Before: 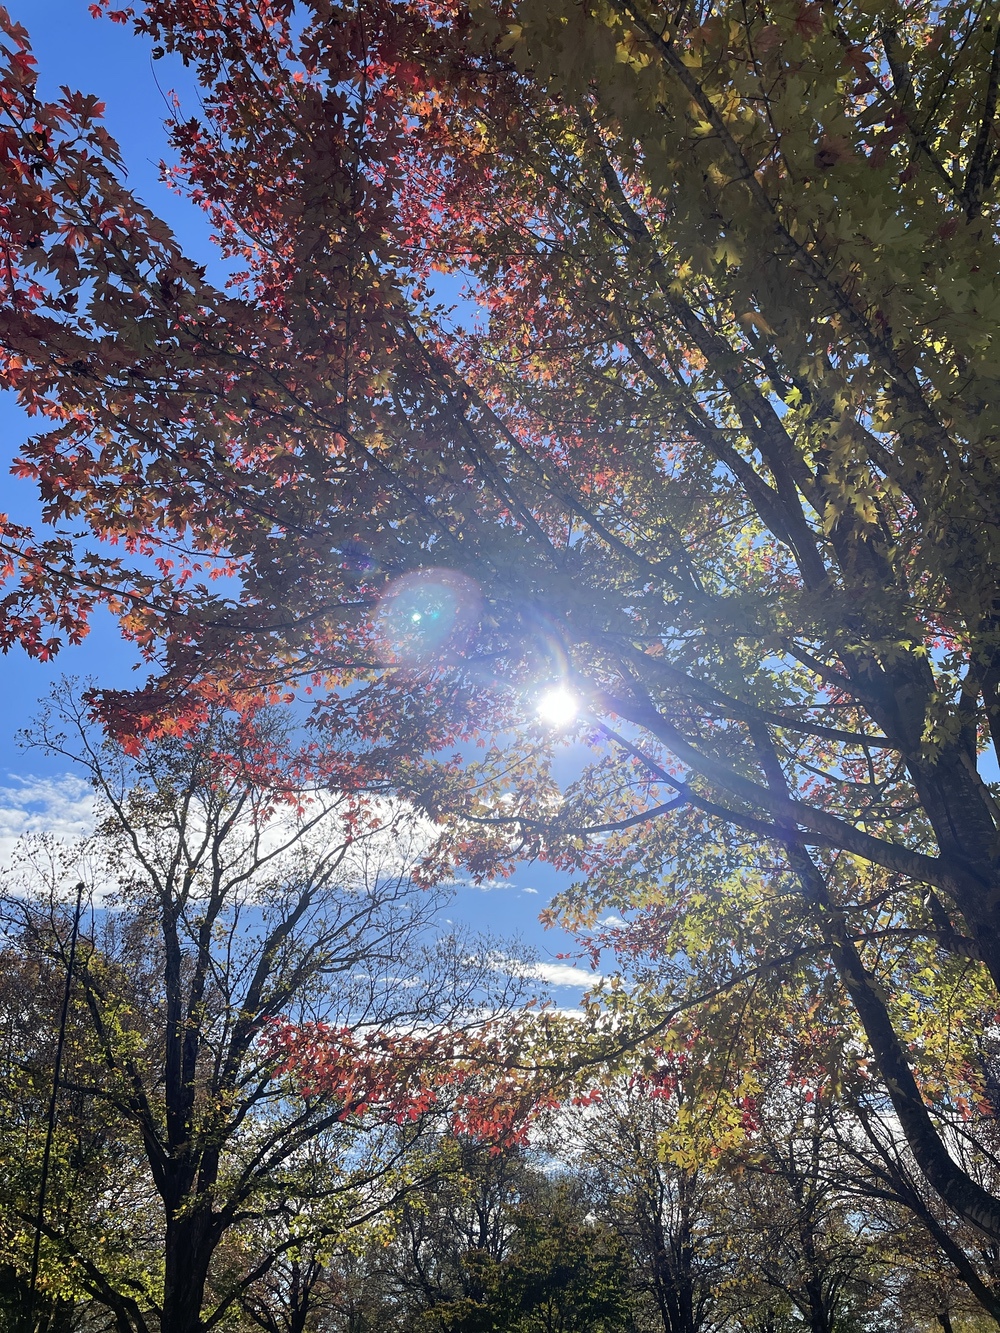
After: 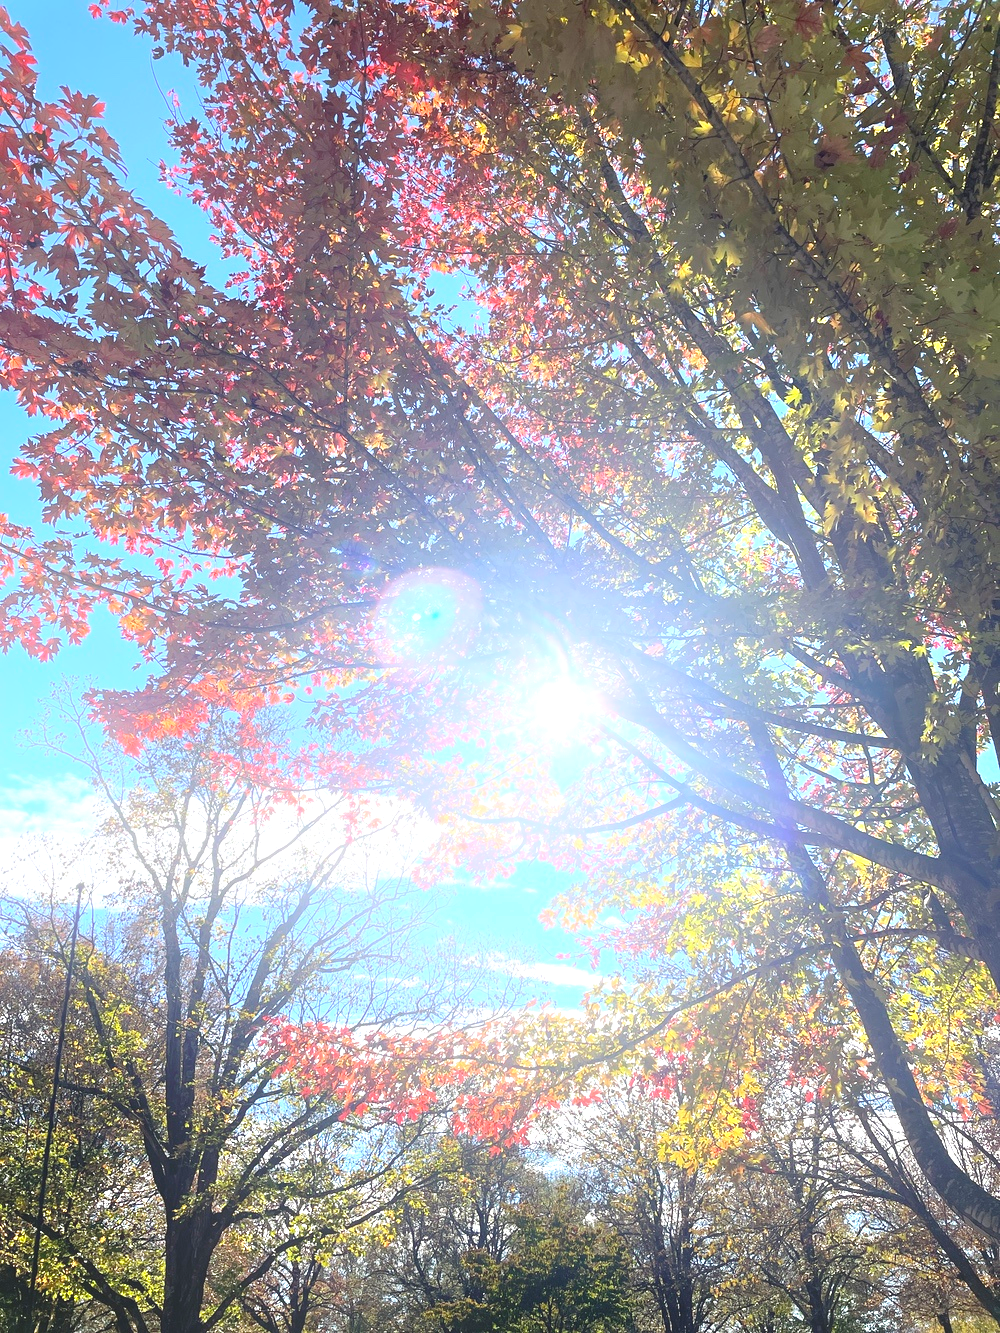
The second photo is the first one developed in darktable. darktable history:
exposure: black level correction 0, exposure 1.1 EV, compensate exposure bias true, compensate highlight preservation false
bloom: on, module defaults
